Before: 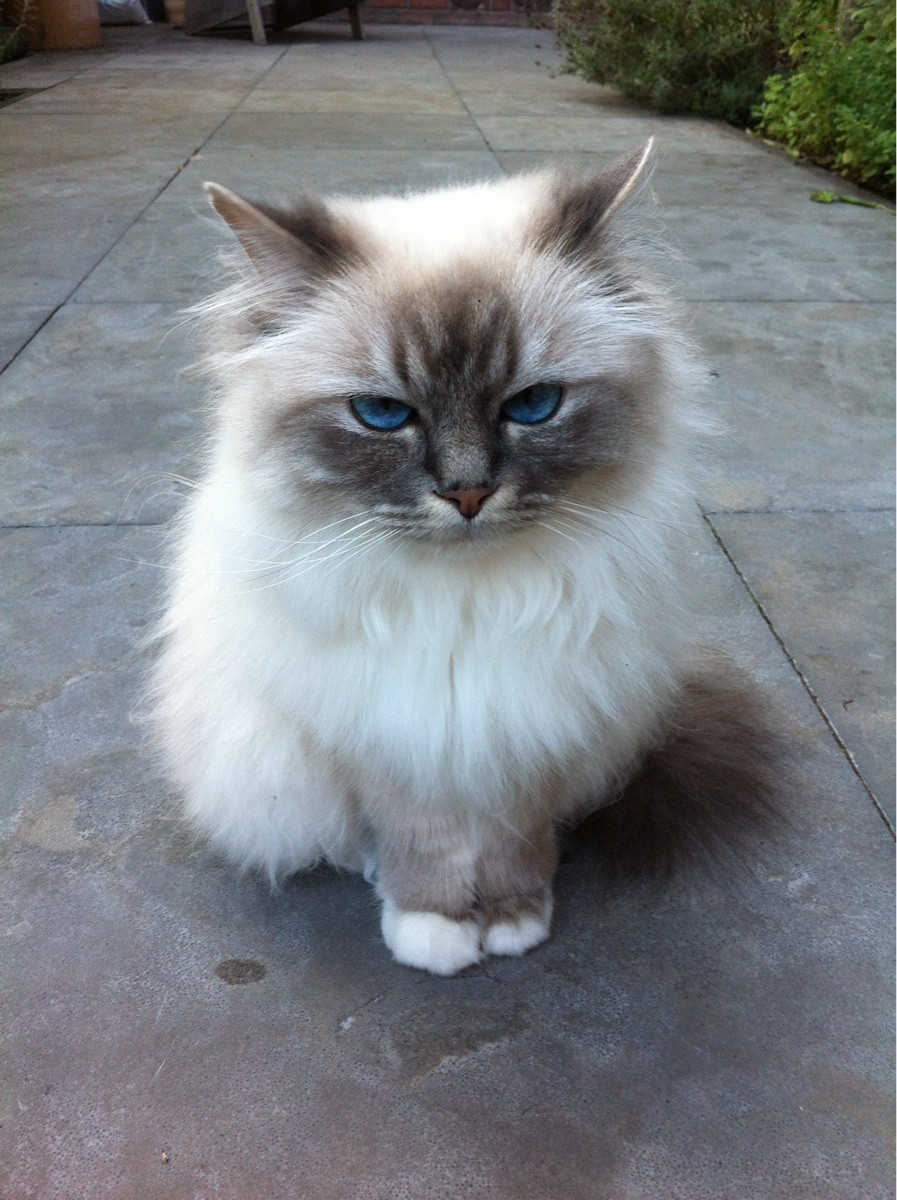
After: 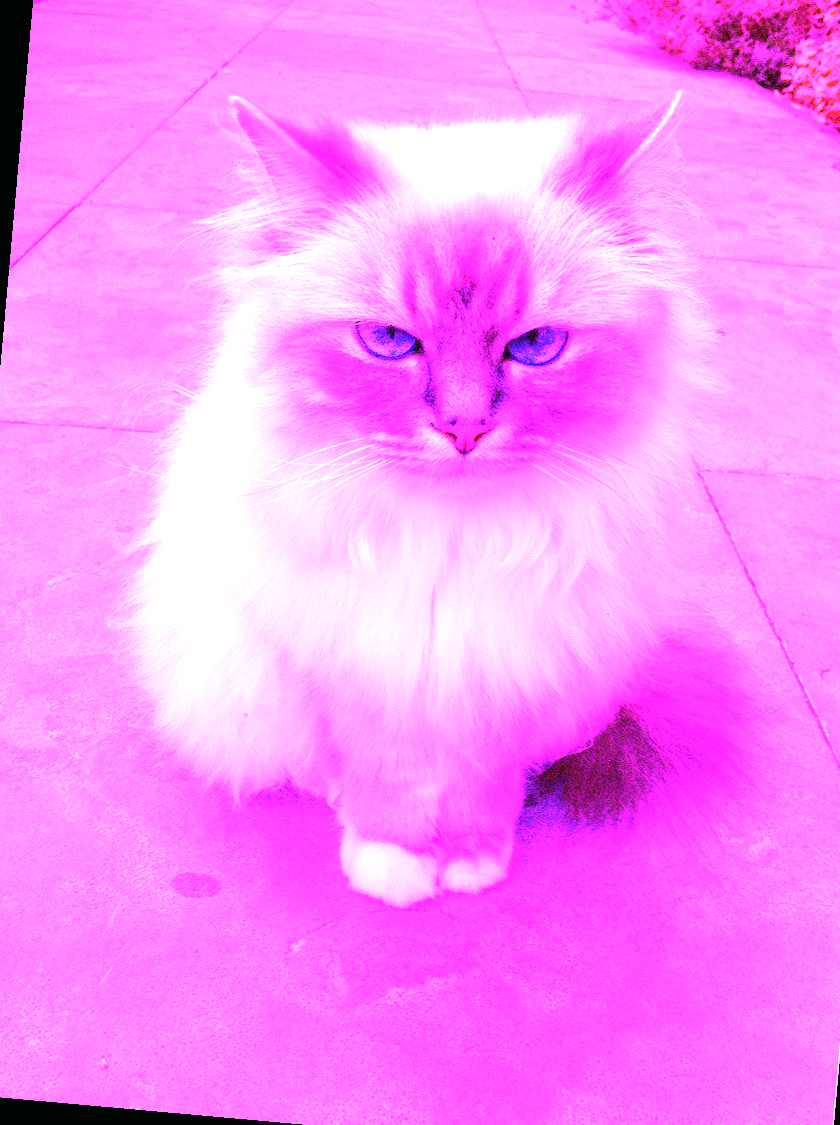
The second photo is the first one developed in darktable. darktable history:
white balance: red 8, blue 8
color balance: mode lift, gamma, gain (sRGB), lift [0.997, 0.979, 1.021, 1.011], gamma [1, 1.084, 0.916, 0.998], gain [1, 0.87, 1.13, 1.101], contrast 4.55%, contrast fulcrum 38.24%, output saturation 104.09%
crop: left 6.446%, top 8.188%, right 9.538%, bottom 3.548%
rotate and perspective: rotation 5.12°, automatic cropping off
